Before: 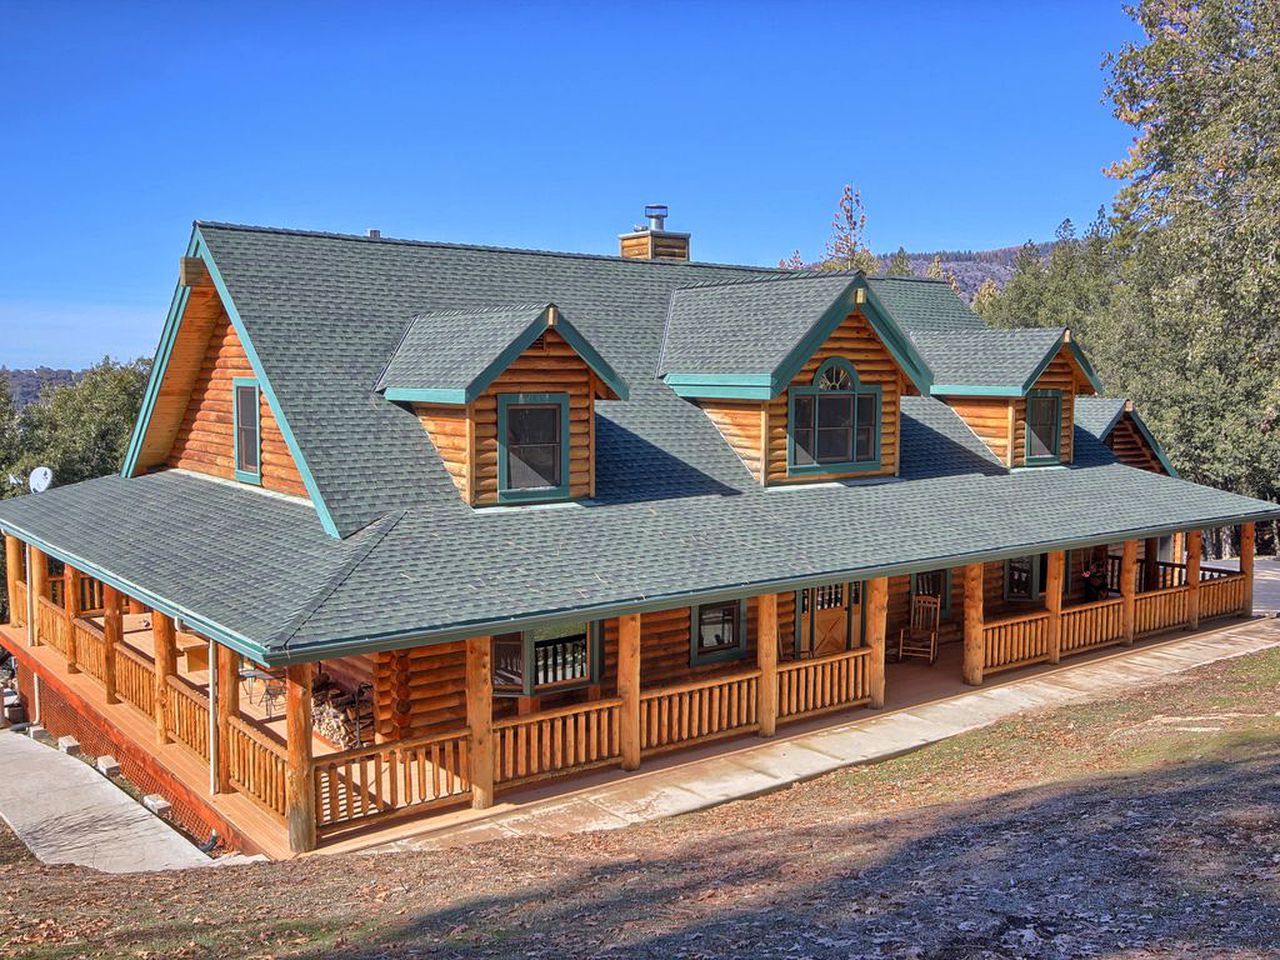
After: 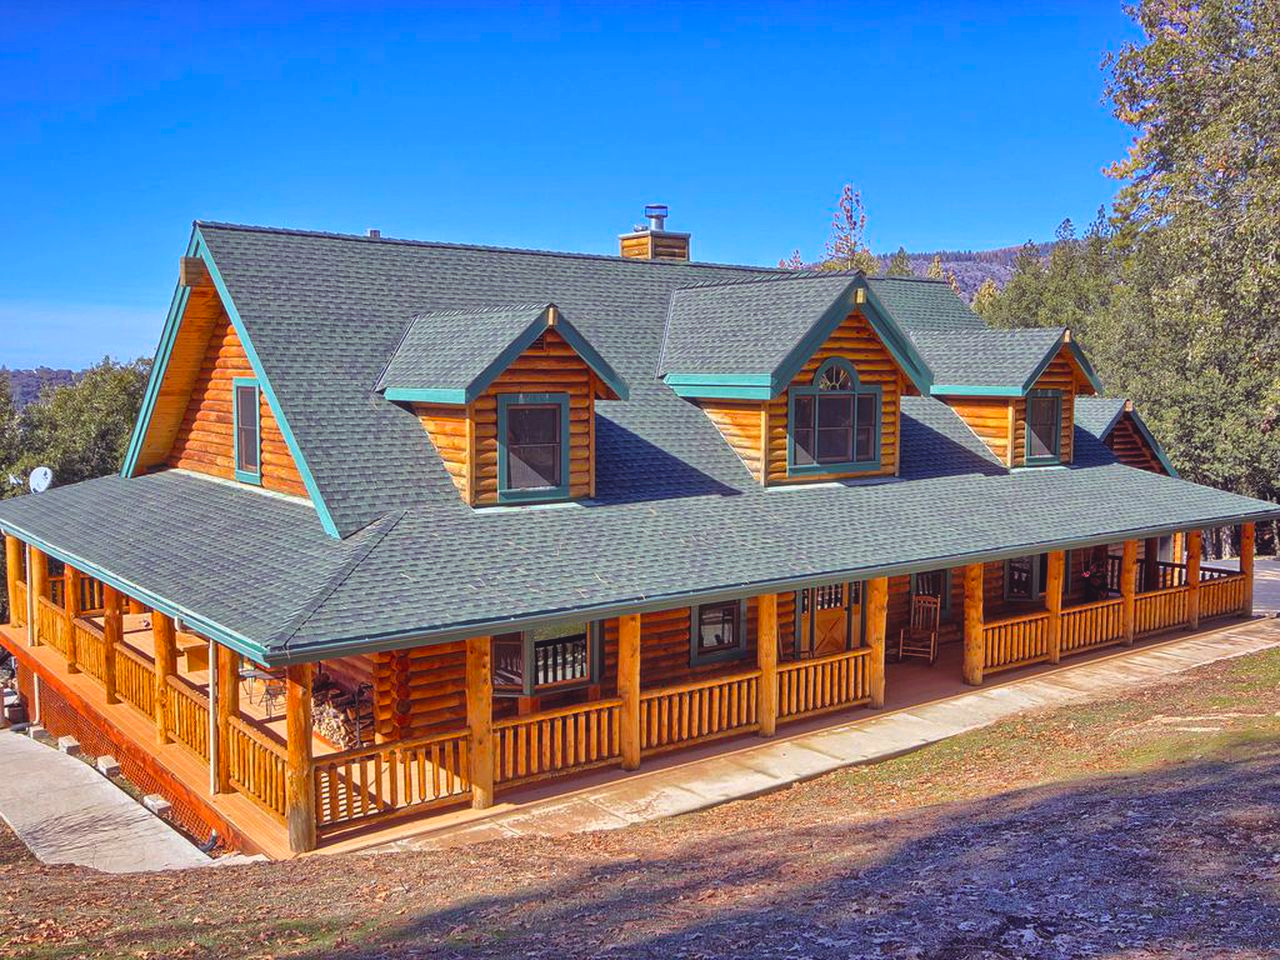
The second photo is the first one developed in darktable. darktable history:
color balance rgb: shadows lift › luminance 0.498%, shadows lift › chroma 6.705%, shadows lift › hue 302.09°, global offset › luminance 0.721%, perceptual saturation grading › global saturation 25.091%, global vibrance 20%
